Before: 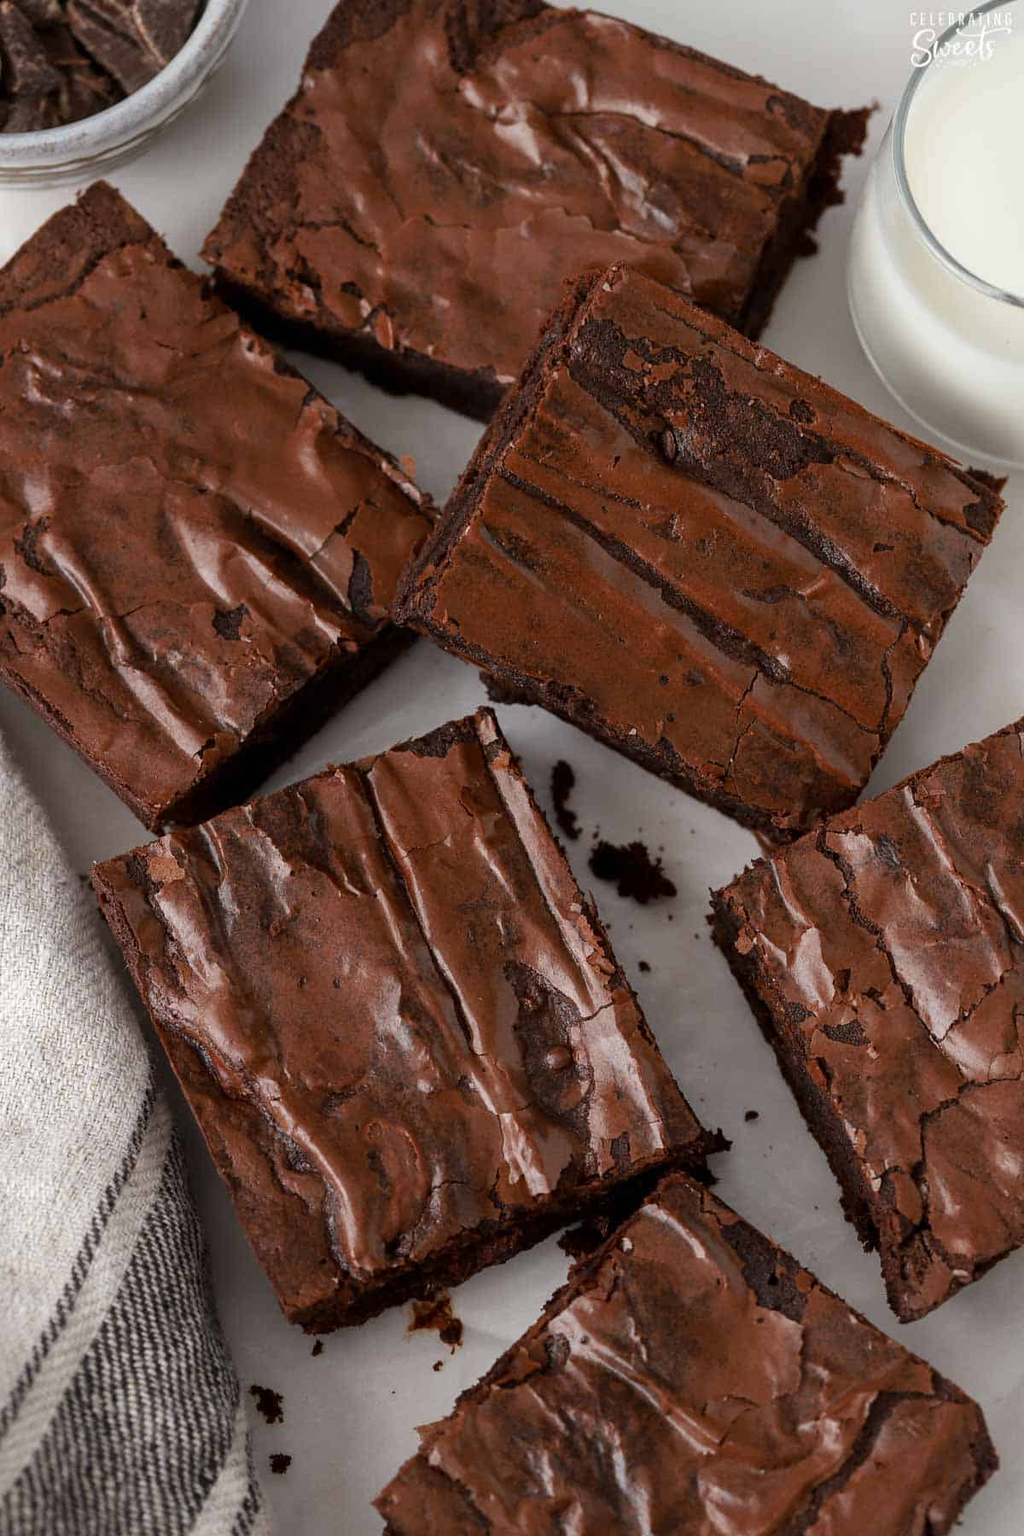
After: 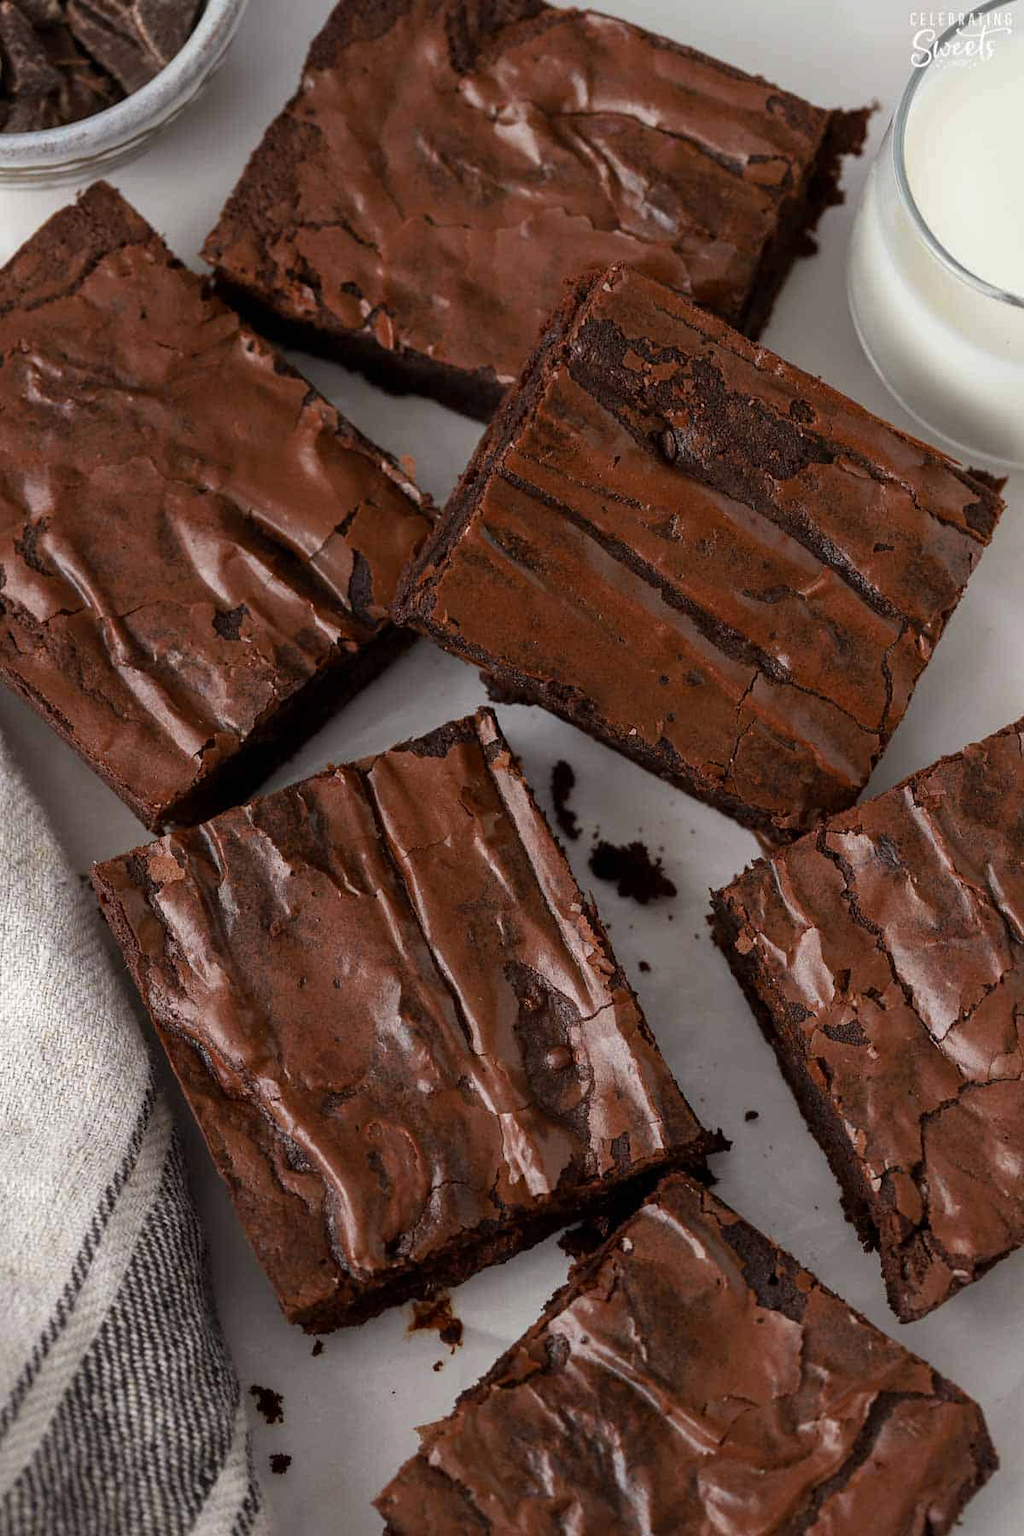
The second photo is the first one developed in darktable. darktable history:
levels: mode automatic, levels [0.062, 0.494, 0.925]
base curve: curves: ch0 [(0, 0) (0.303, 0.277) (1, 1)], preserve colors none
